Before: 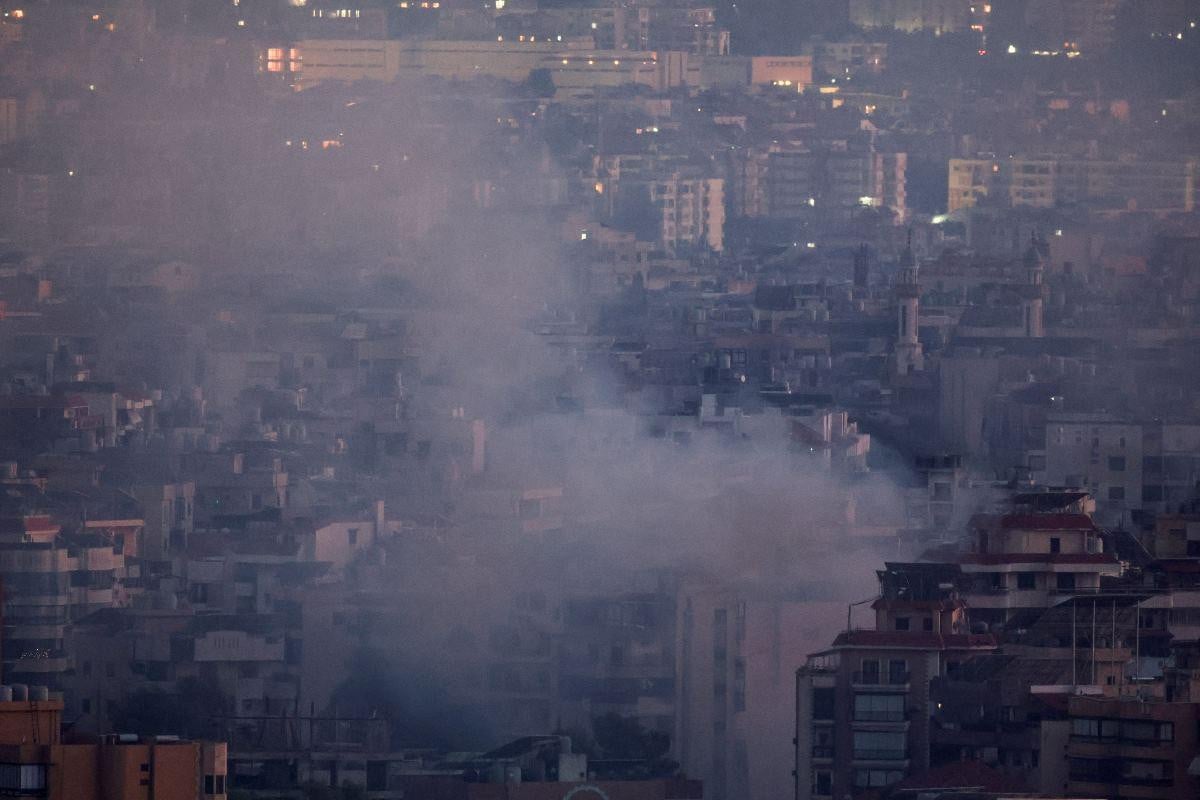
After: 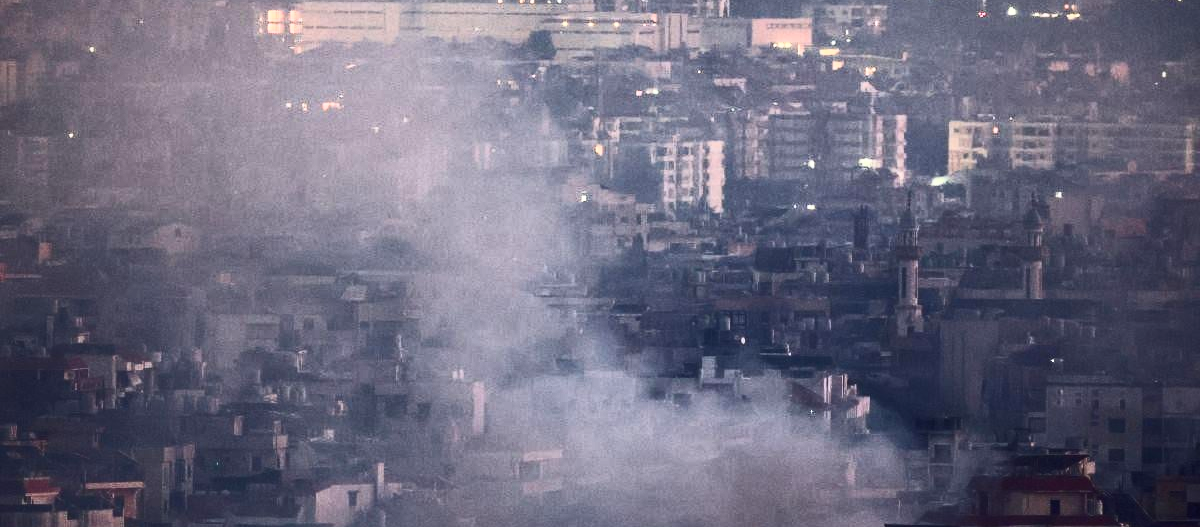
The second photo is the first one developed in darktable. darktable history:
contrast brightness saturation: contrast 0.639, brightness 0.323, saturation 0.136
crop and rotate: top 4.848%, bottom 29.191%
